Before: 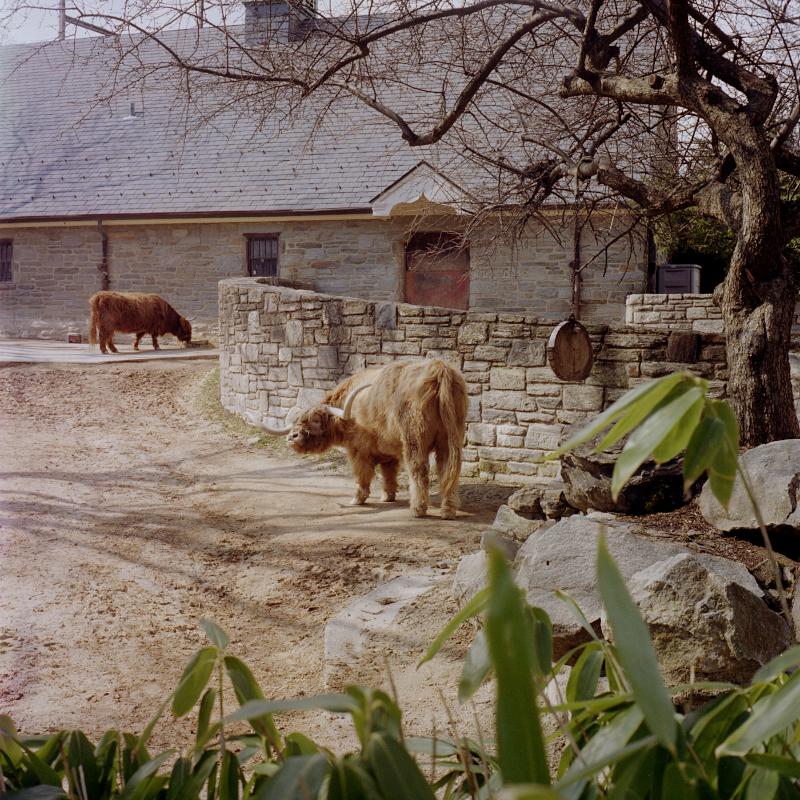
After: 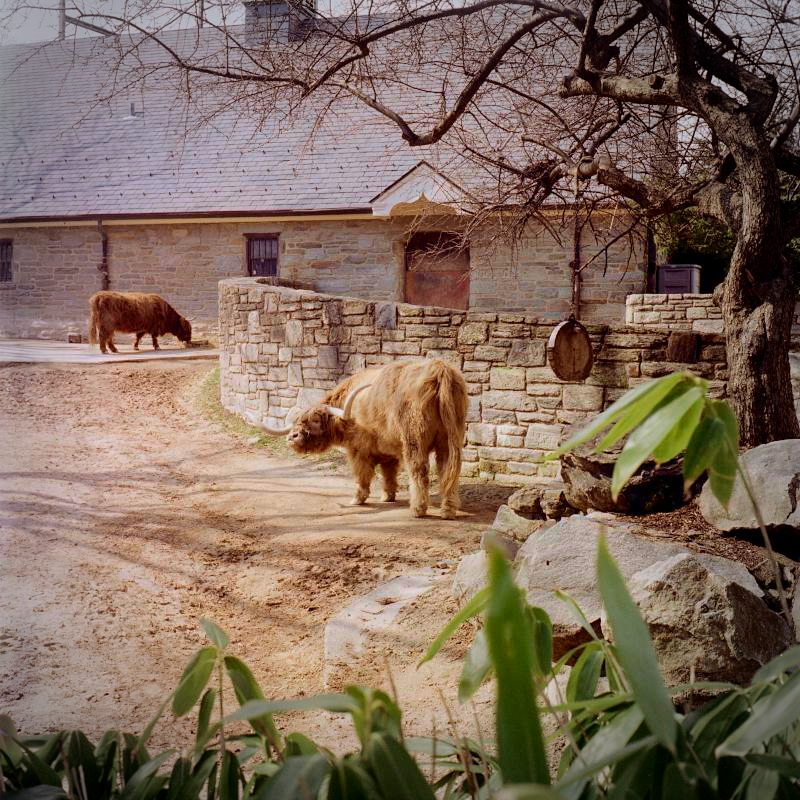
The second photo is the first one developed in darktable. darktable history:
tone curve: curves: ch0 [(0, 0) (0.091, 0.077) (0.389, 0.458) (0.745, 0.82) (0.844, 0.908) (0.909, 0.942) (1, 0.973)]; ch1 [(0, 0) (0.437, 0.404) (0.5, 0.5) (0.529, 0.556) (0.58, 0.603) (0.616, 0.649) (1, 1)]; ch2 [(0, 0) (0.442, 0.415) (0.5, 0.5) (0.535, 0.557) (0.585, 0.62) (1, 1)], color space Lab, independent channels, preserve colors none
vignetting: fall-off start 71.74%
